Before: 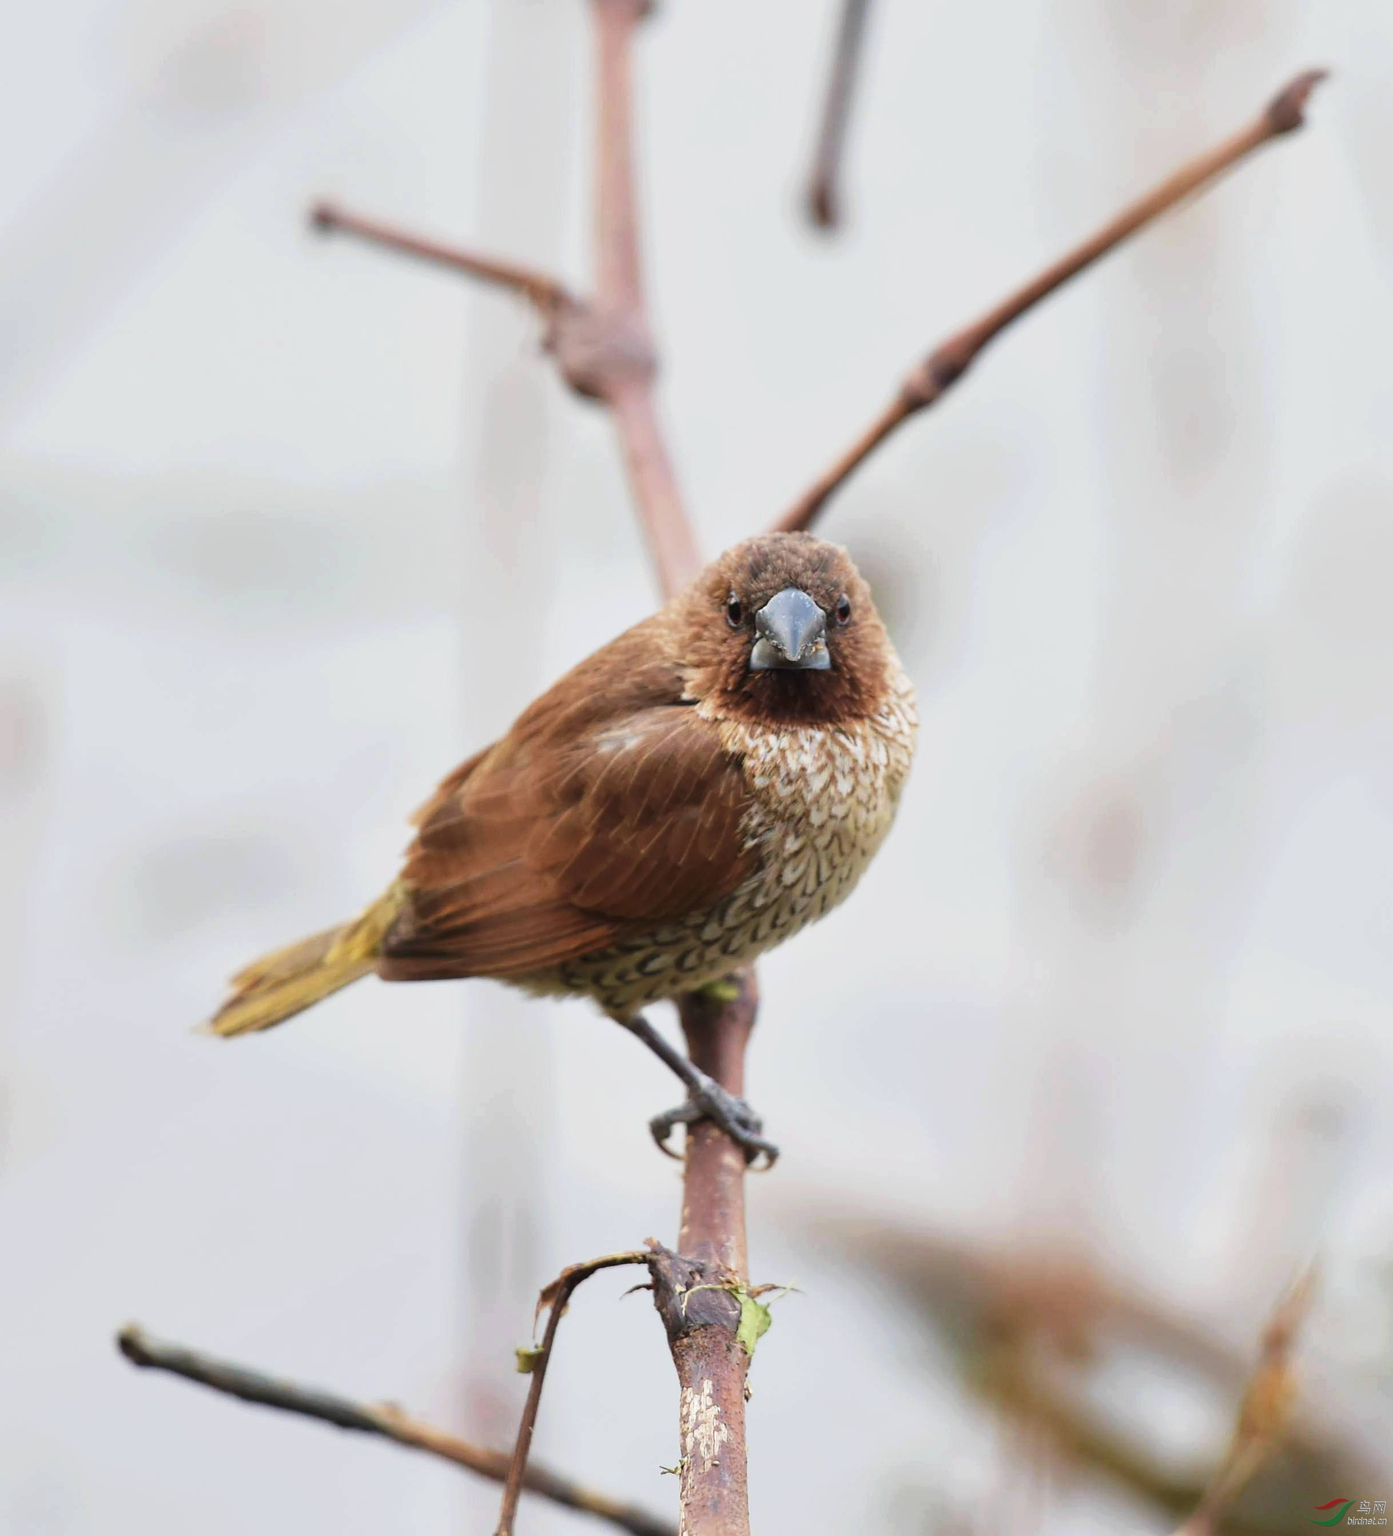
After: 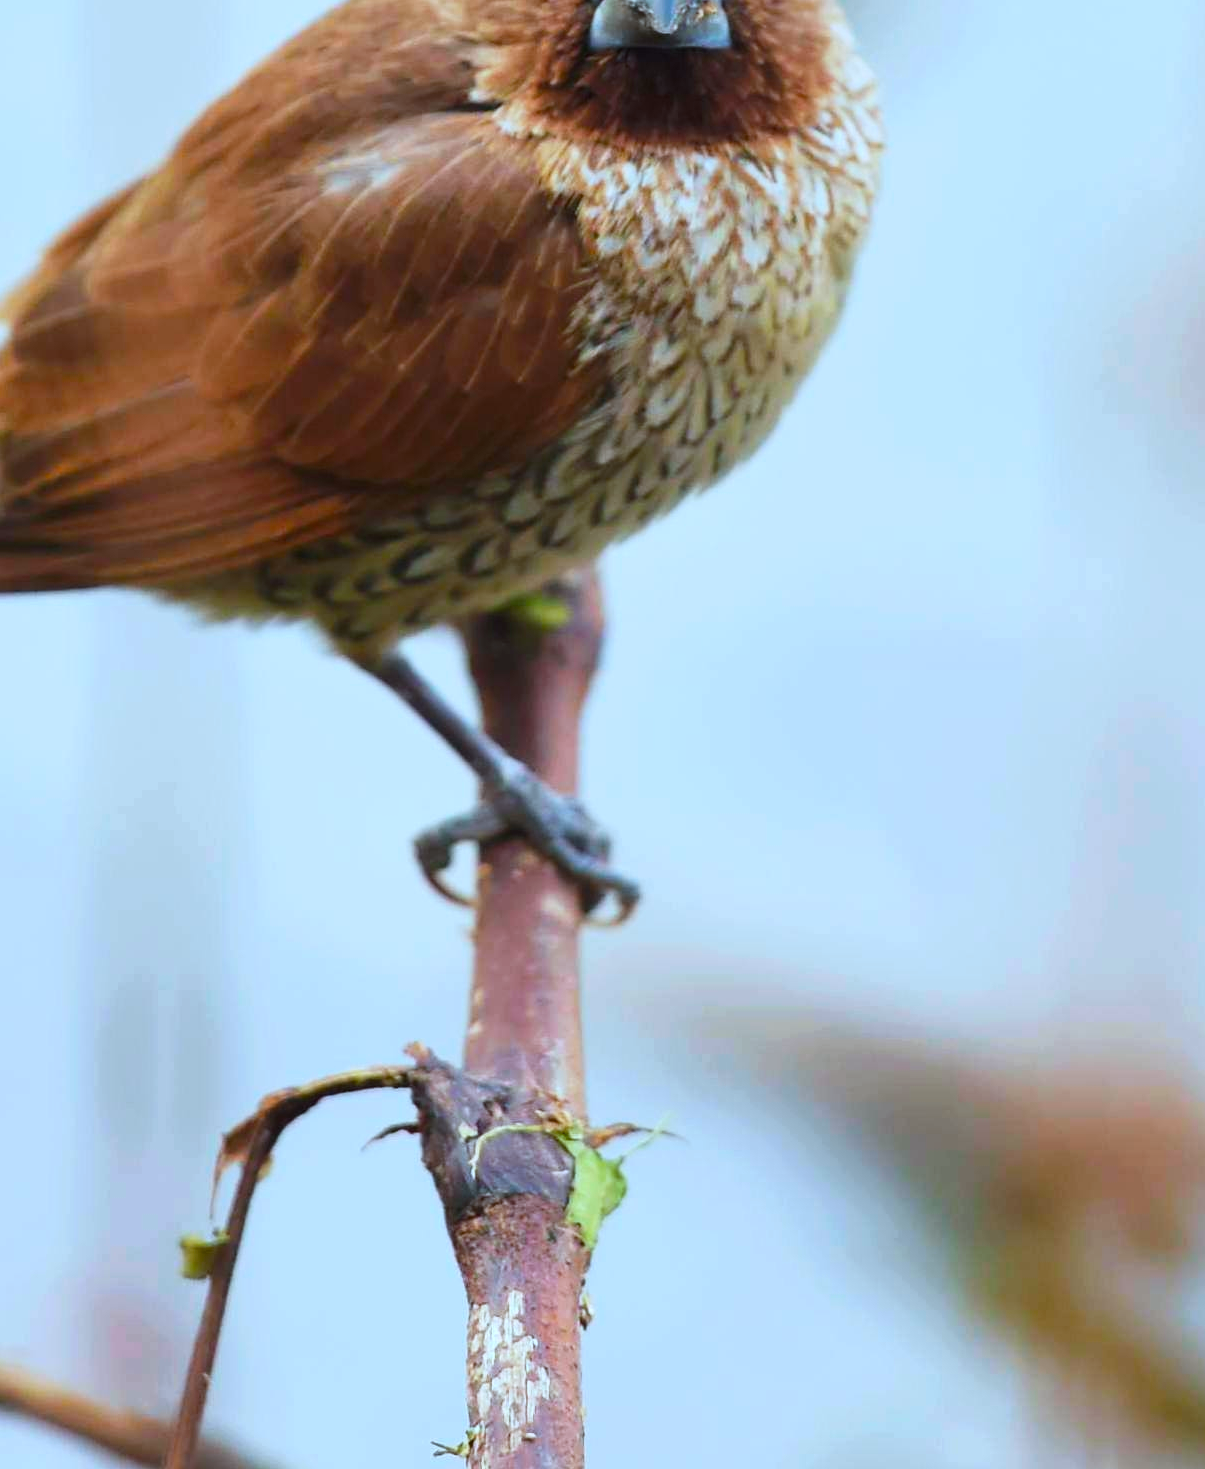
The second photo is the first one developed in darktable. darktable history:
color calibration: illuminant F (fluorescent), F source F9 (Cool White Deluxe 4150 K) – high CRI, x 0.374, y 0.373, temperature 4158.34 K
crop: left 29.672%, top 41.786%, right 20.851%, bottom 3.487%
color balance rgb: linear chroma grading › global chroma 15%, perceptual saturation grading › global saturation 30%
